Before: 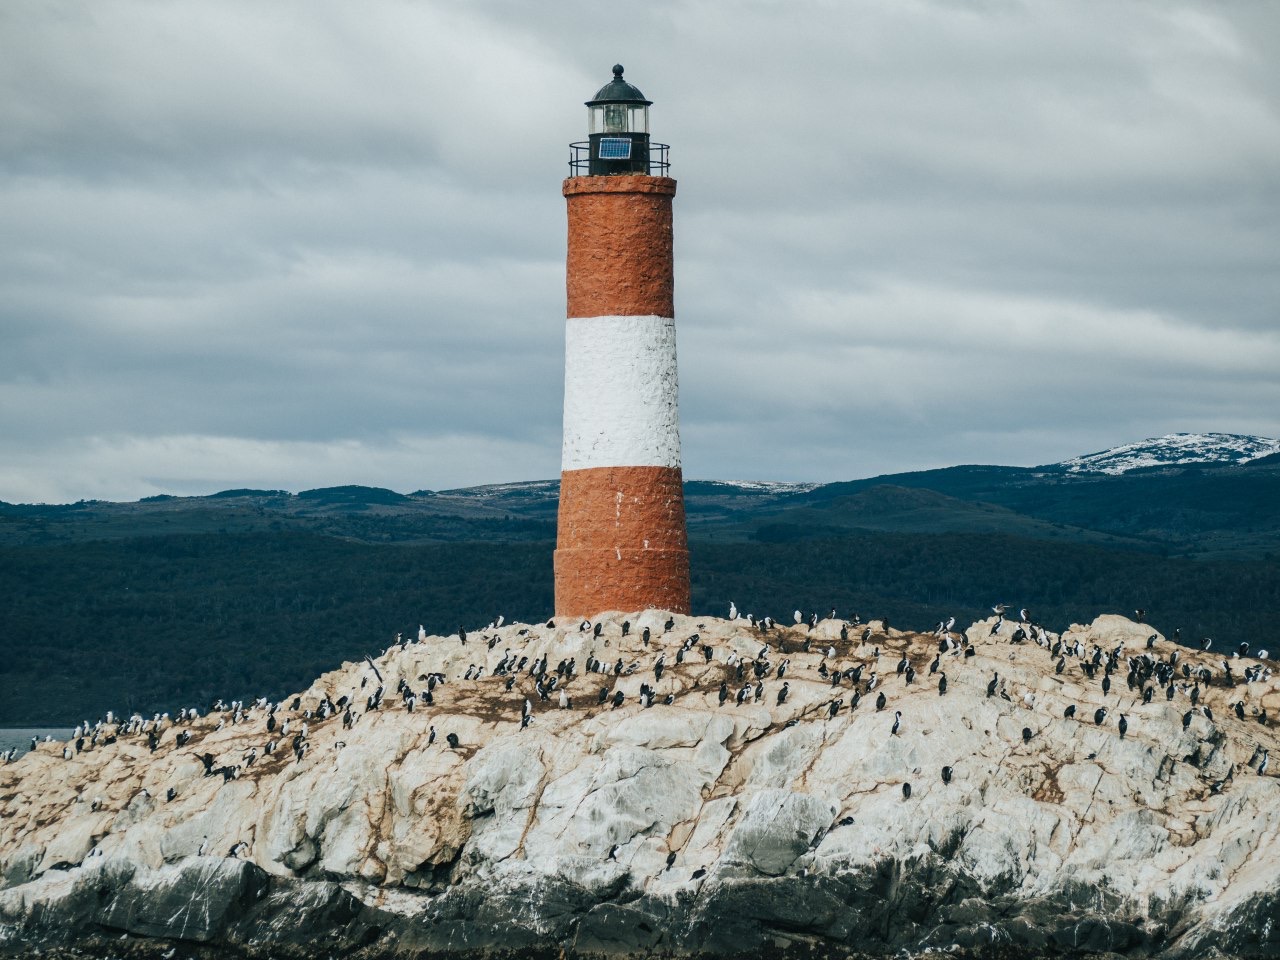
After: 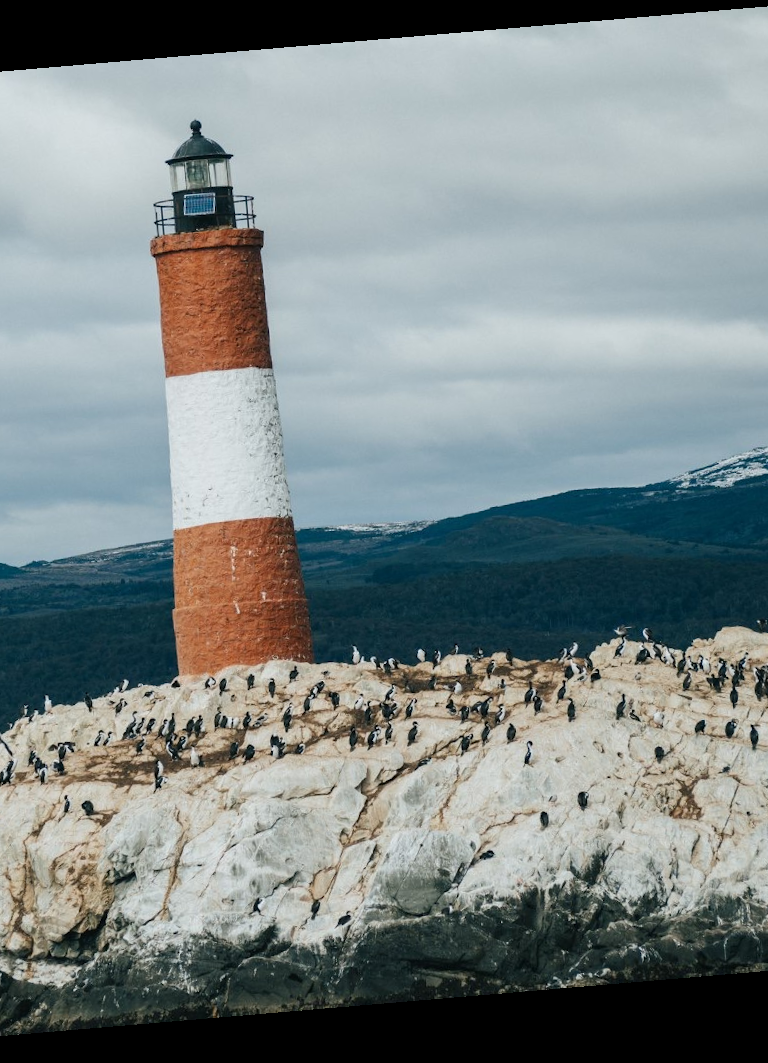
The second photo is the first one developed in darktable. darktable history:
crop: left 31.458%, top 0%, right 11.876%
rotate and perspective: rotation -4.86°, automatic cropping off
